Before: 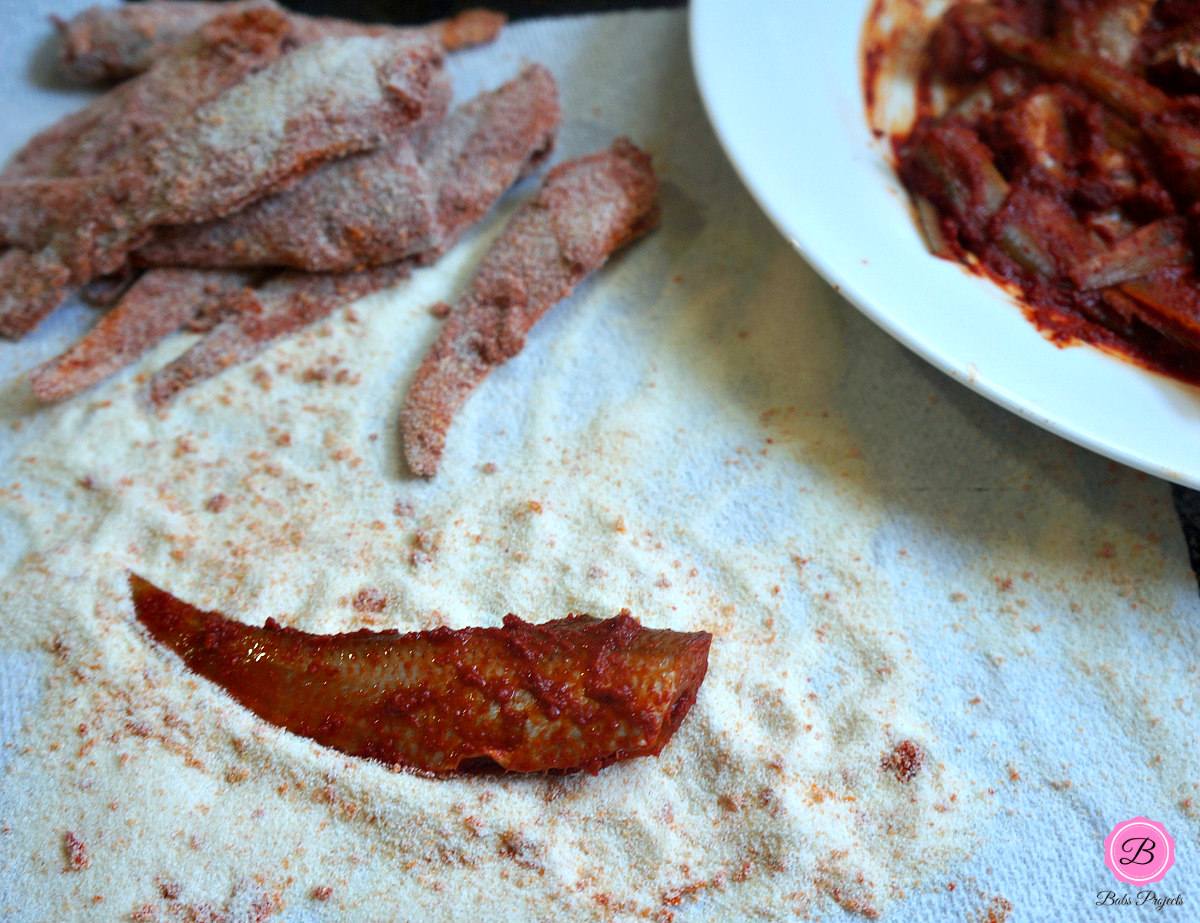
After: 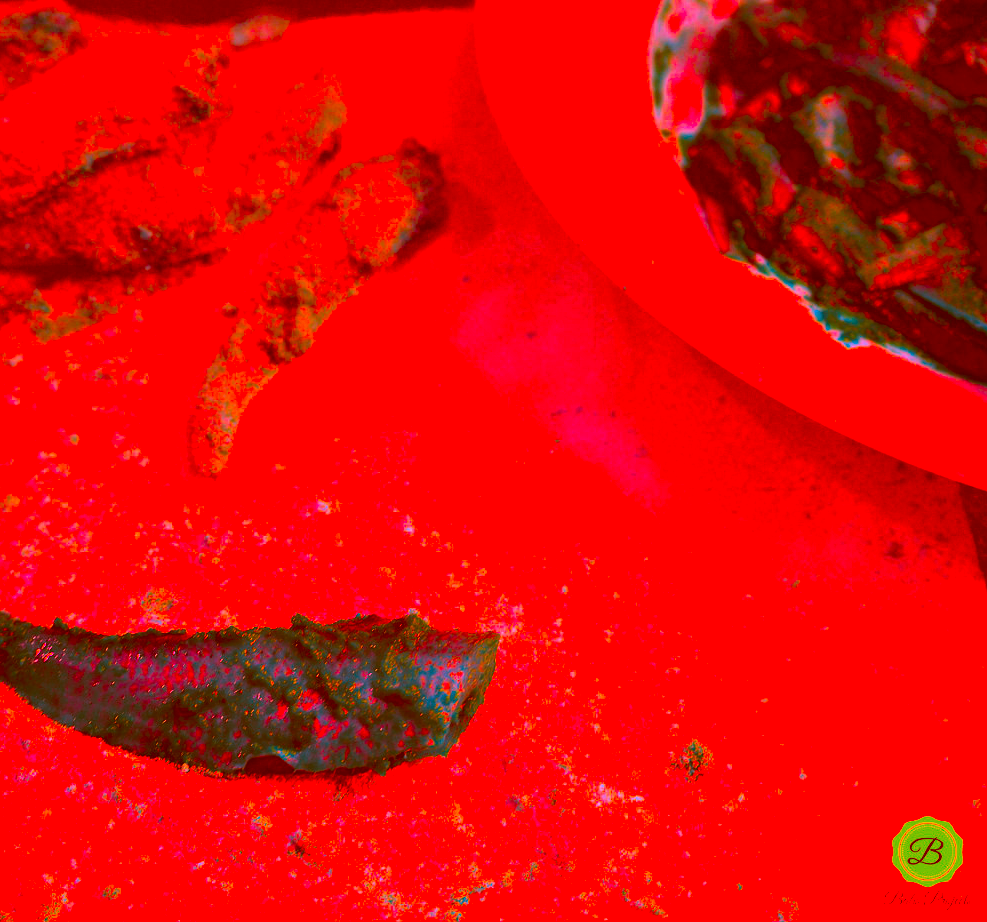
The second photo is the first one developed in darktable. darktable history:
crop: left 17.668%, bottom 0.017%
color correction: highlights a* -39.01, highlights b* -39.95, shadows a* -39.49, shadows b* -39.88, saturation -2.97
